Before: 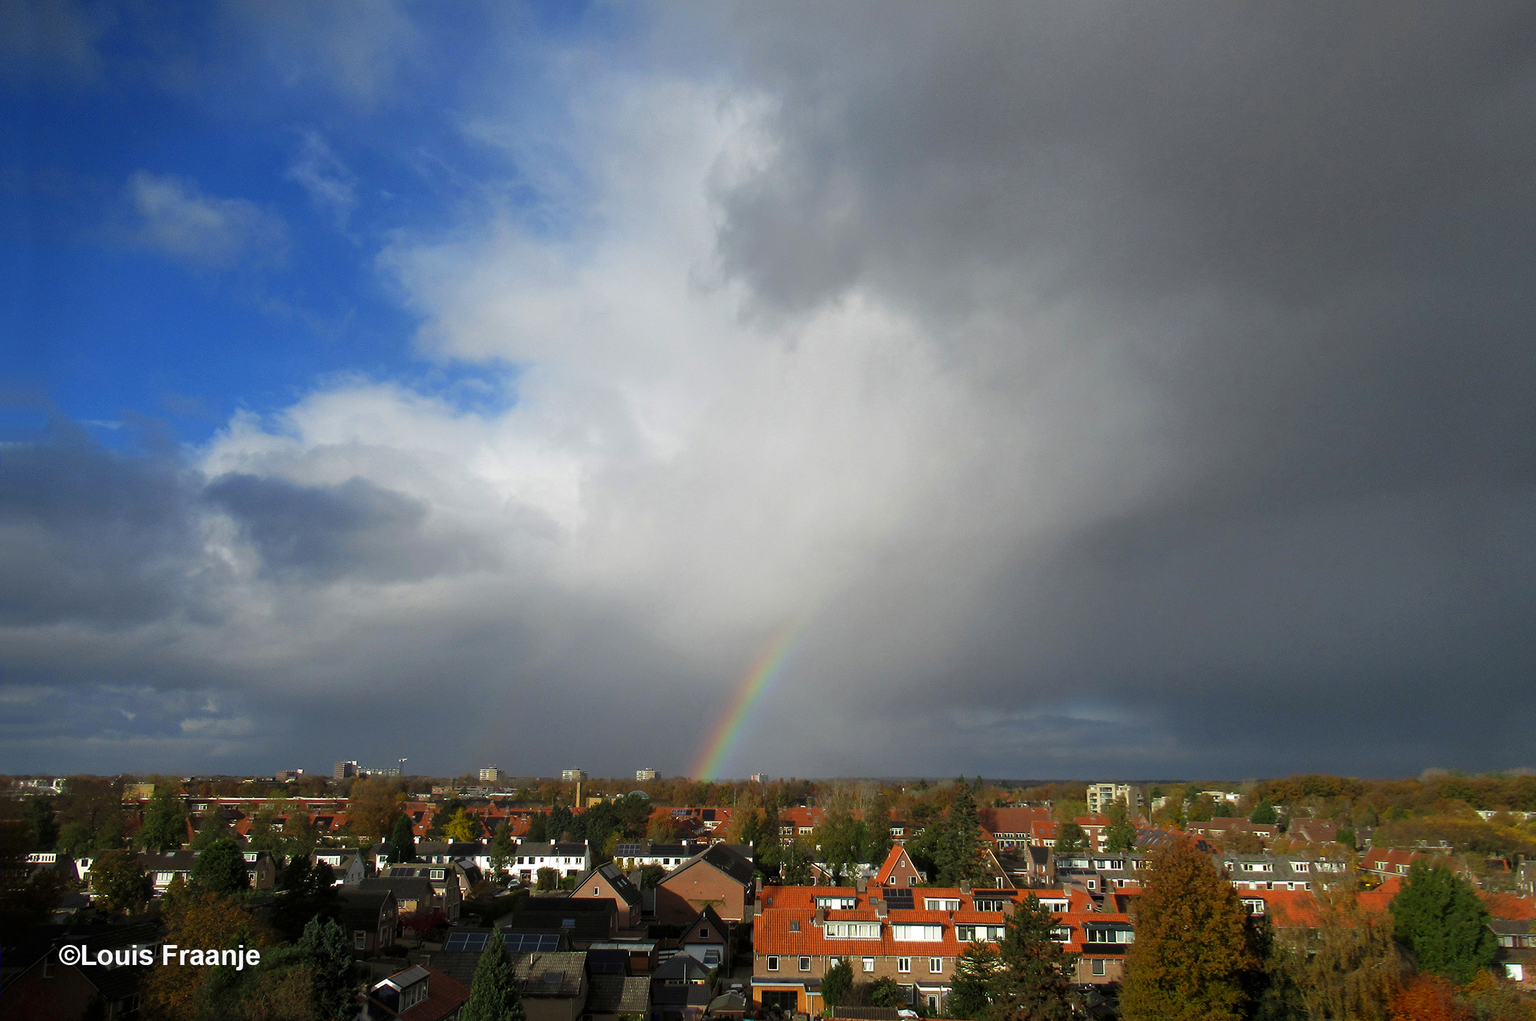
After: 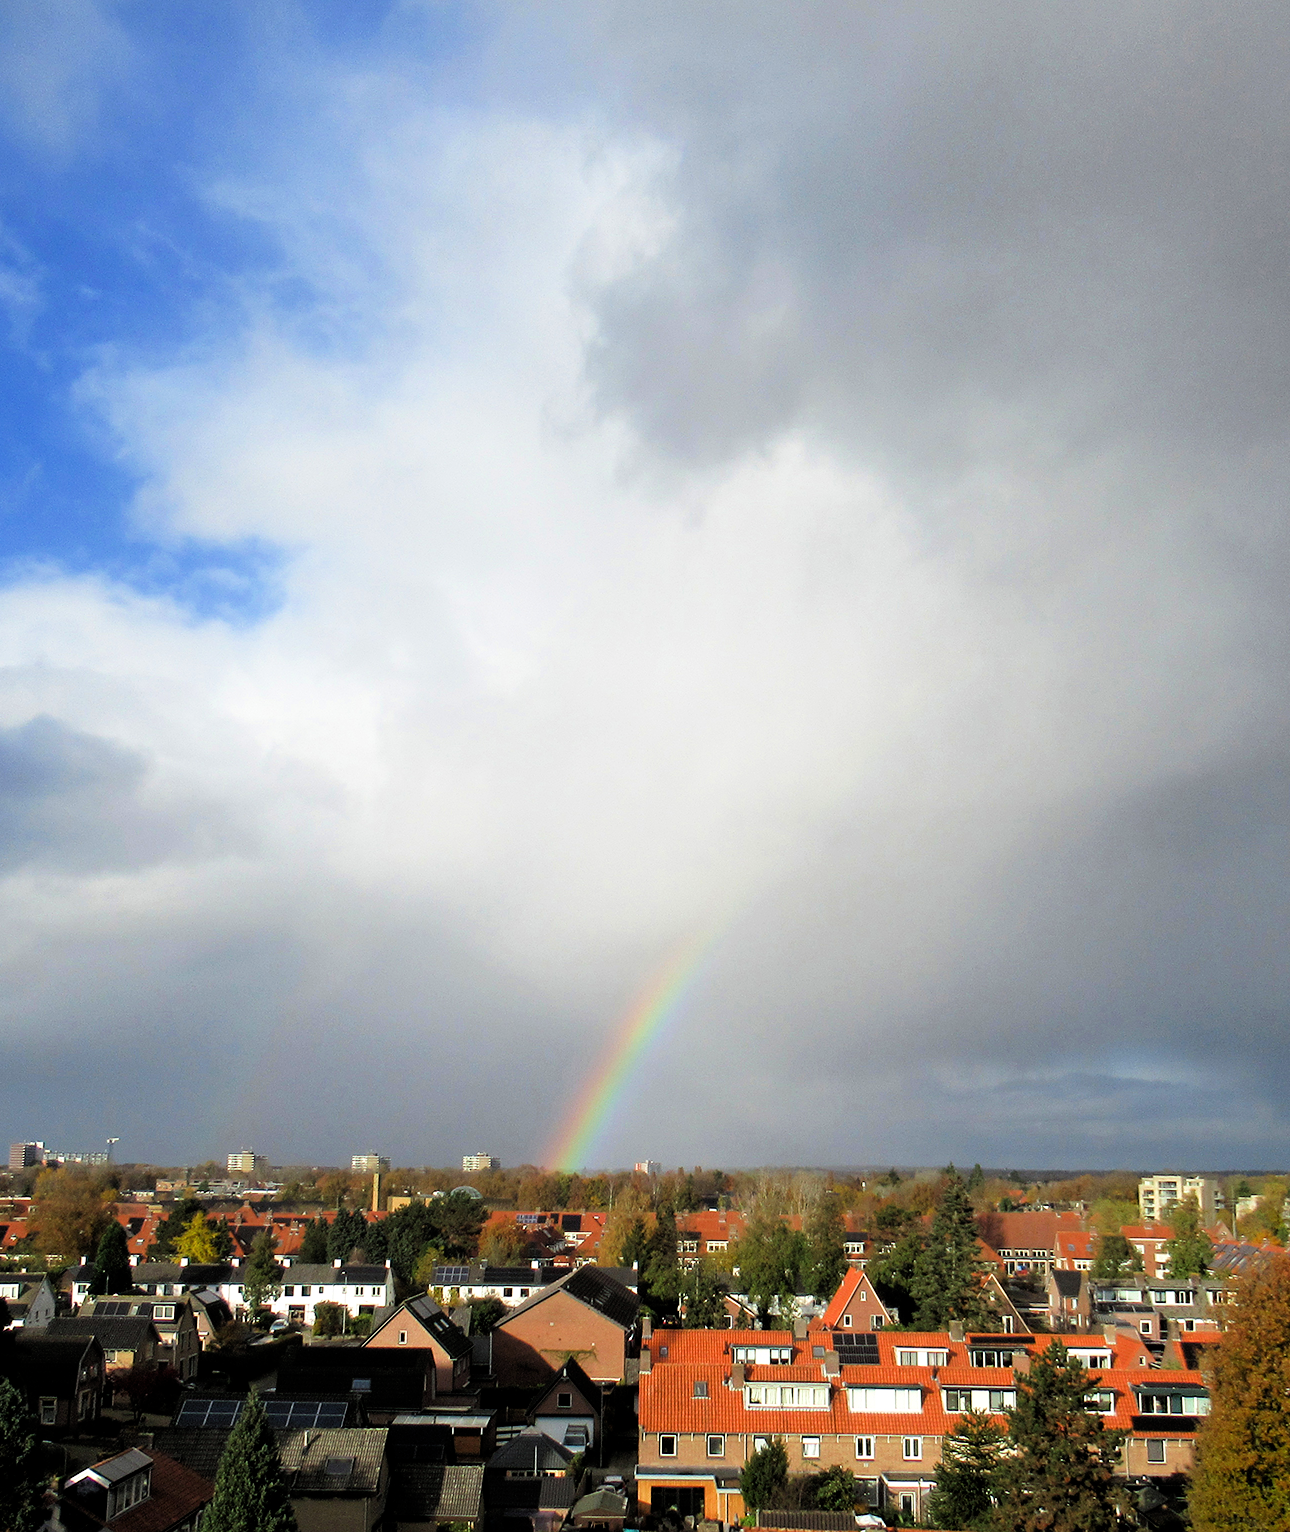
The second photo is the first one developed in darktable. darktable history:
tone equalizer: edges refinement/feathering 500, mask exposure compensation -1.57 EV, preserve details guided filter
filmic rgb: black relative exposure -7.77 EV, white relative exposure 4.35 EV, threshold 3.02 EV, target black luminance 0%, hardness 3.76, latitude 50.85%, contrast 1.067, highlights saturation mix 9.5%, shadows ↔ highlights balance -0.219%, add noise in highlights 0.001, color science v3 (2019), use custom middle-gray values true, contrast in highlights soft, enable highlight reconstruction true
exposure: black level correction 0, exposure 1.001 EV, compensate highlight preservation false
crop: left 21.362%, right 22.641%
